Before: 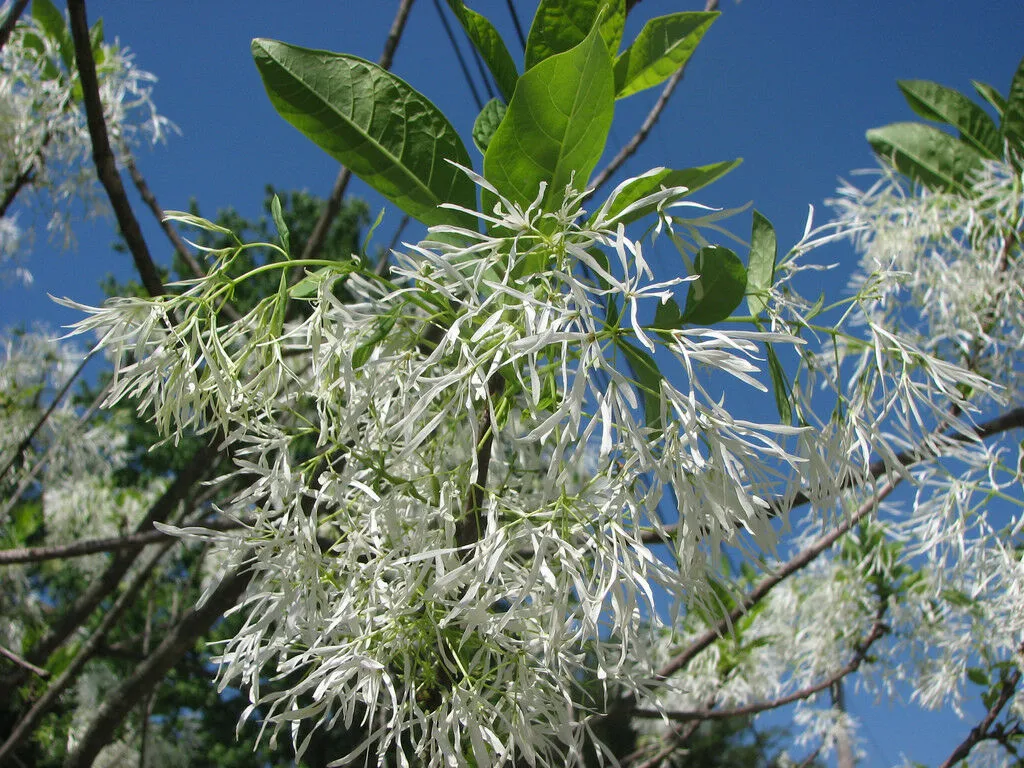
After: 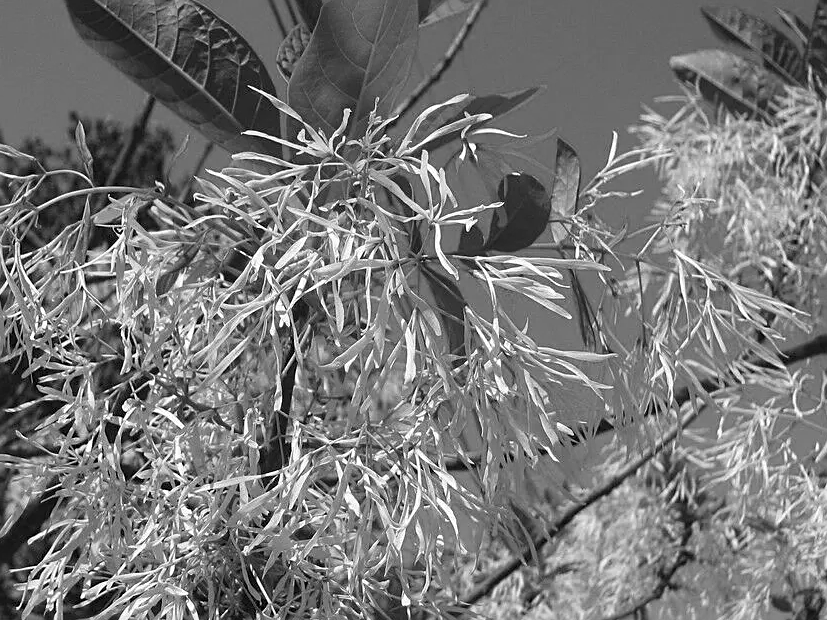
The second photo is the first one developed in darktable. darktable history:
sharpen: on, module defaults
shadows and highlights: radius 125.46, shadows 30.51, highlights -30.51, low approximation 0.01, soften with gaussian
crop: left 19.159%, top 9.58%, bottom 9.58%
color calibration: output gray [0.21, 0.42, 0.37, 0], gray › normalize channels true, illuminant same as pipeline (D50), adaptation XYZ, x 0.346, y 0.359, gamut compression 0
